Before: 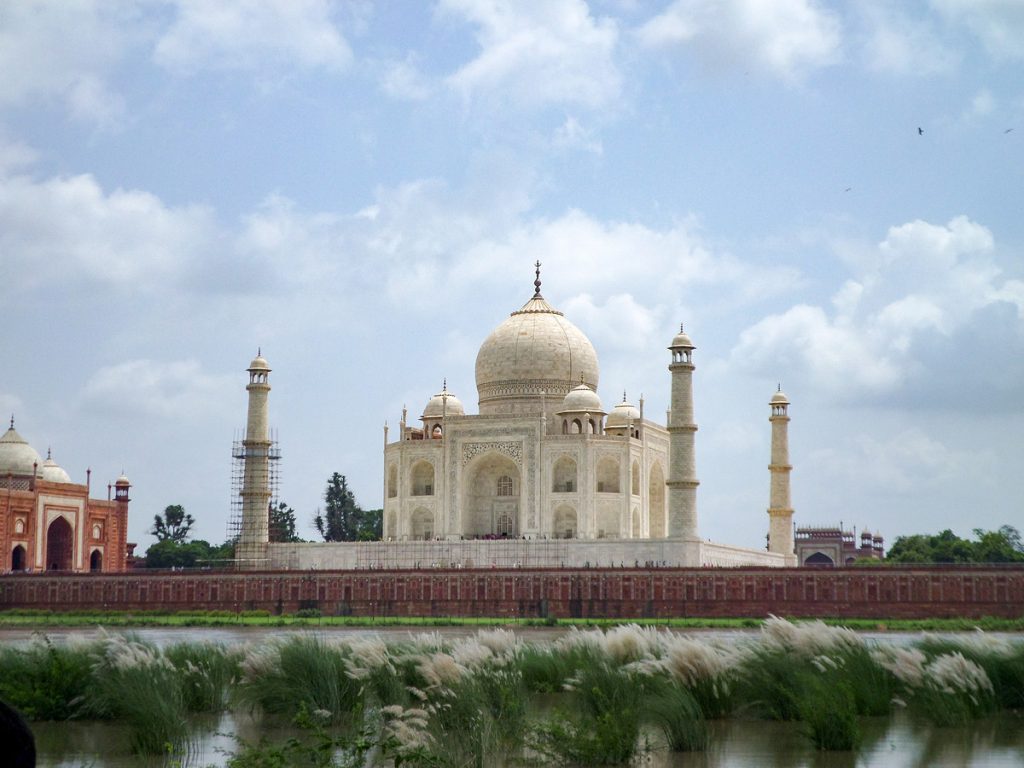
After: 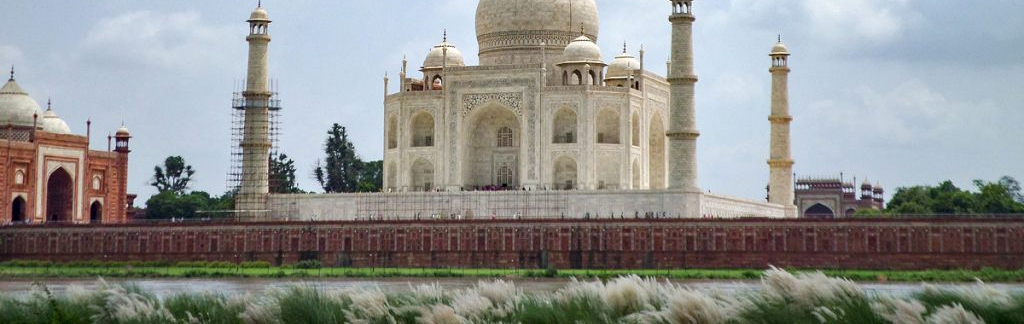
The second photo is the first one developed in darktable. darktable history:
crop: top 45.551%, bottom 12.262%
contrast equalizer: octaves 7, y [[0.6 ×6], [0.55 ×6], [0 ×6], [0 ×6], [0 ×6]], mix 0.3
